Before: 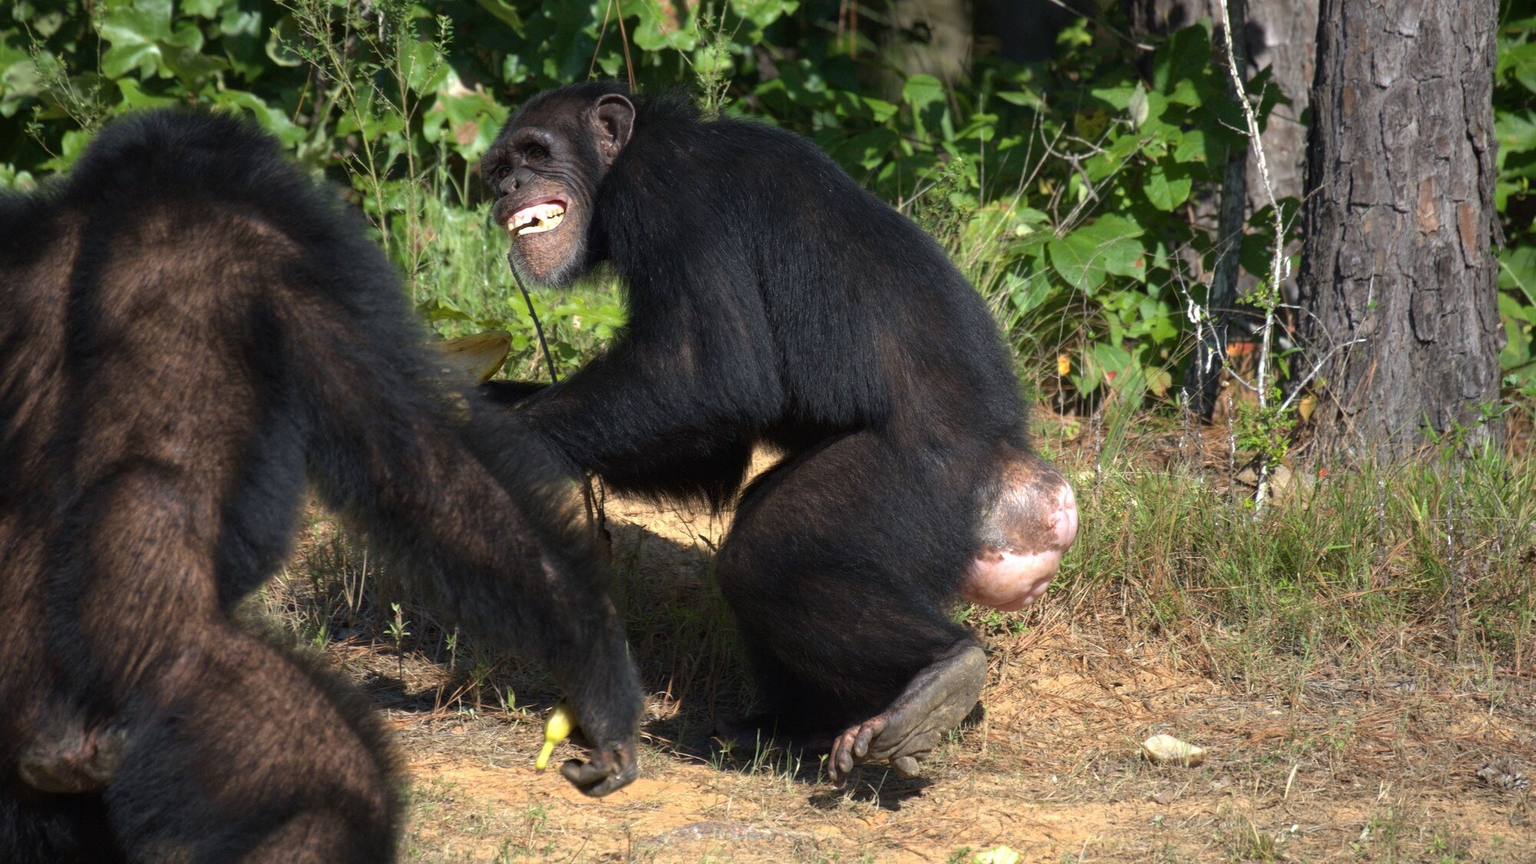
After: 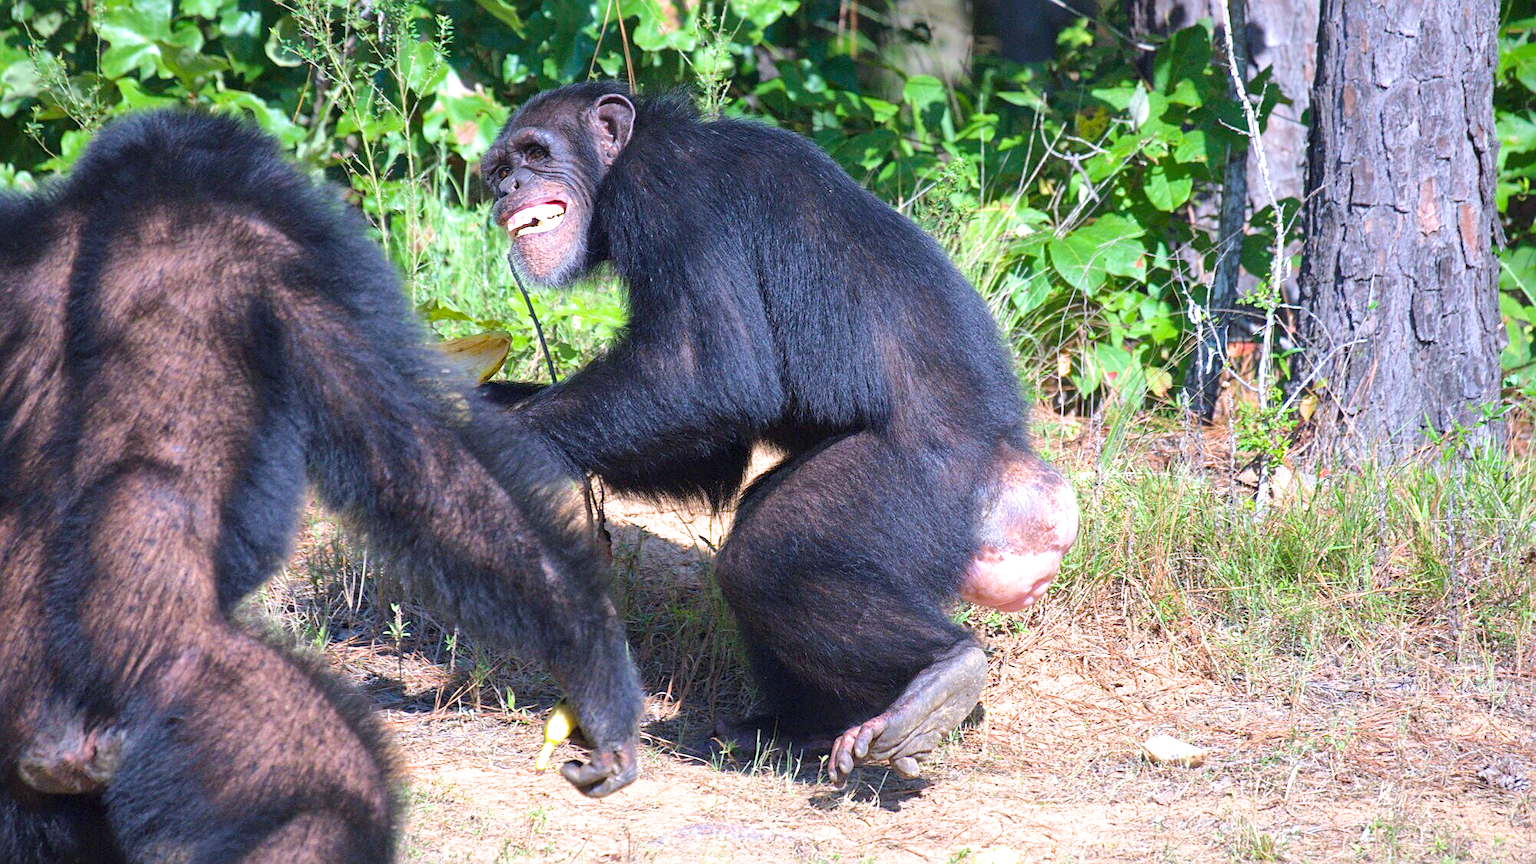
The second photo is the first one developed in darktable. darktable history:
color balance rgb: perceptual saturation grading › global saturation 24.955%, perceptual brilliance grading › mid-tones 11.01%, perceptual brilliance grading › shadows 14.926%, global vibrance 20%
crop: left 0.087%
shadows and highlights: radius 125.63, shadows 21.09, highlights -21.18, low approximation 0.01
filmic rgb: black relative exposure -14.12 EV, white relative exposure 3.38 EV, hardness 7.88, contrast 0.984
sharpen: on, module defaults
local contrast: mode bilateral grid, contrast 19, coarseness 50, detail 120%, midtone range 0.2
color calibration: illuminant as shot in camera, x 0.379, y 0.396, temperature 4131.55 K
exposure: black level correction 0, exposure 1.439 EV, compensate highlight preservation false
